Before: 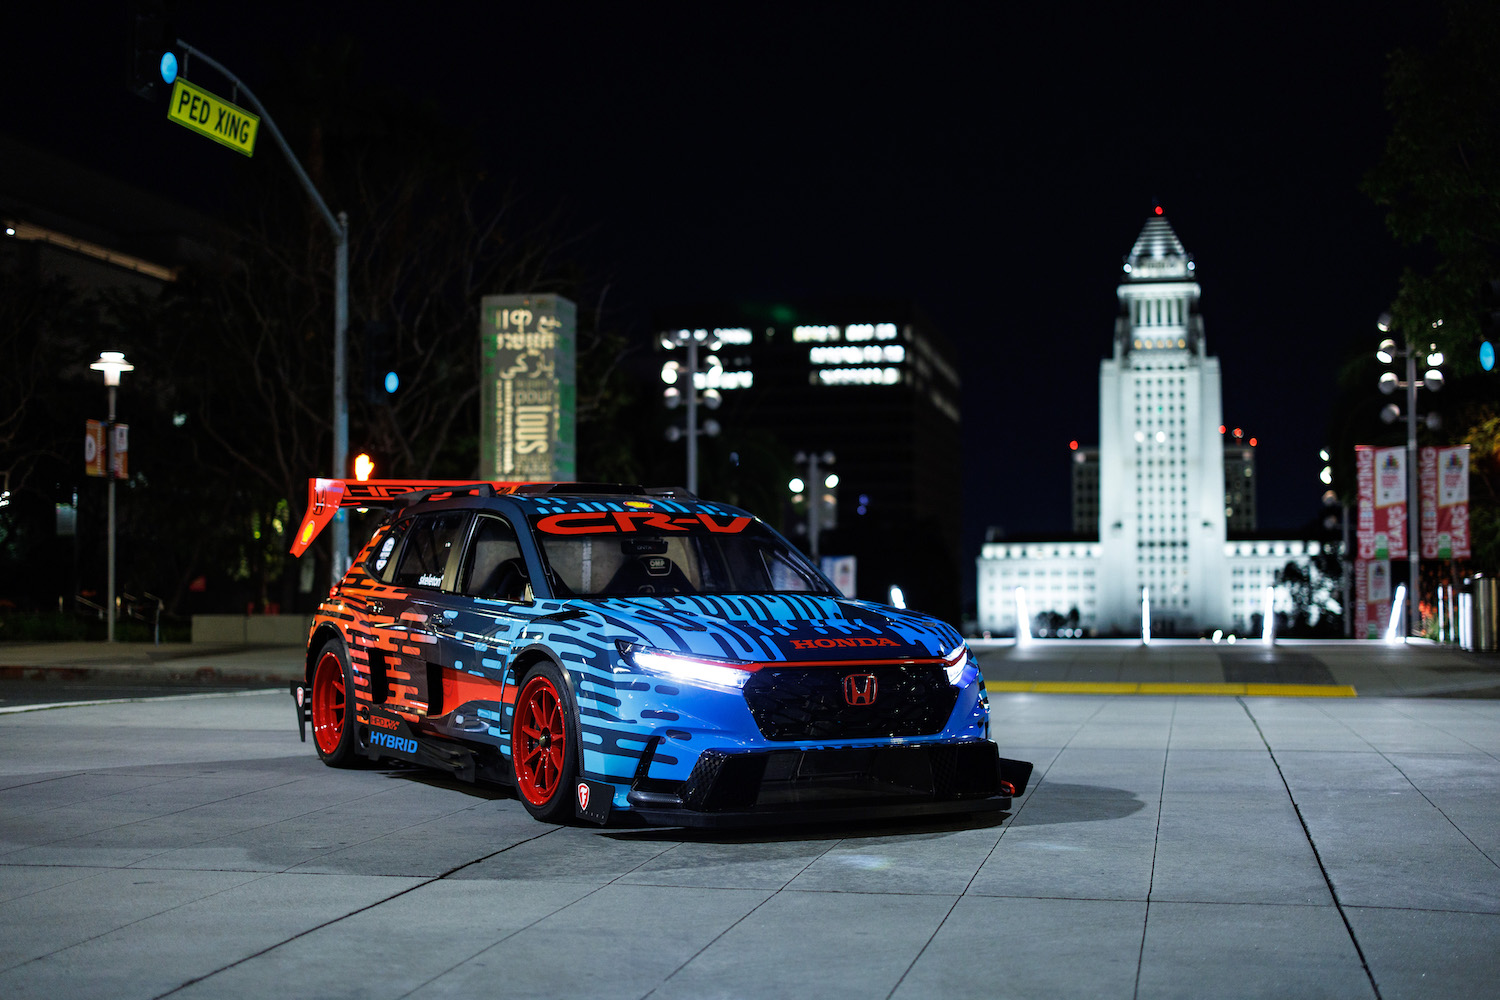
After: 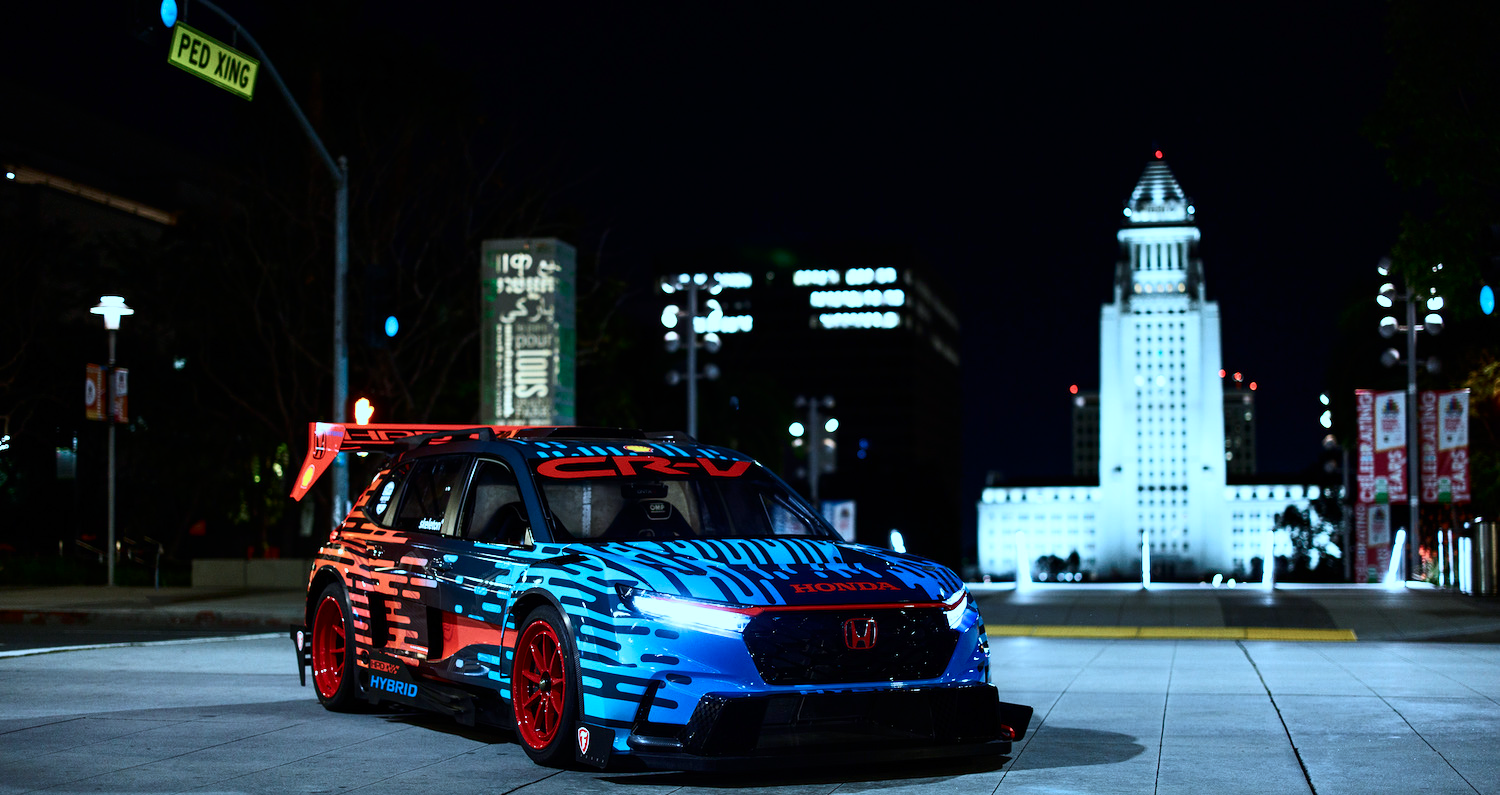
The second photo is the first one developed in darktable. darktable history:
contrast brightness saturation: contrast 0.281
color correction: highlights a* -8.85, highlights b* -23.05
crop and rotate: top 5.663%, bottom 14.793%
